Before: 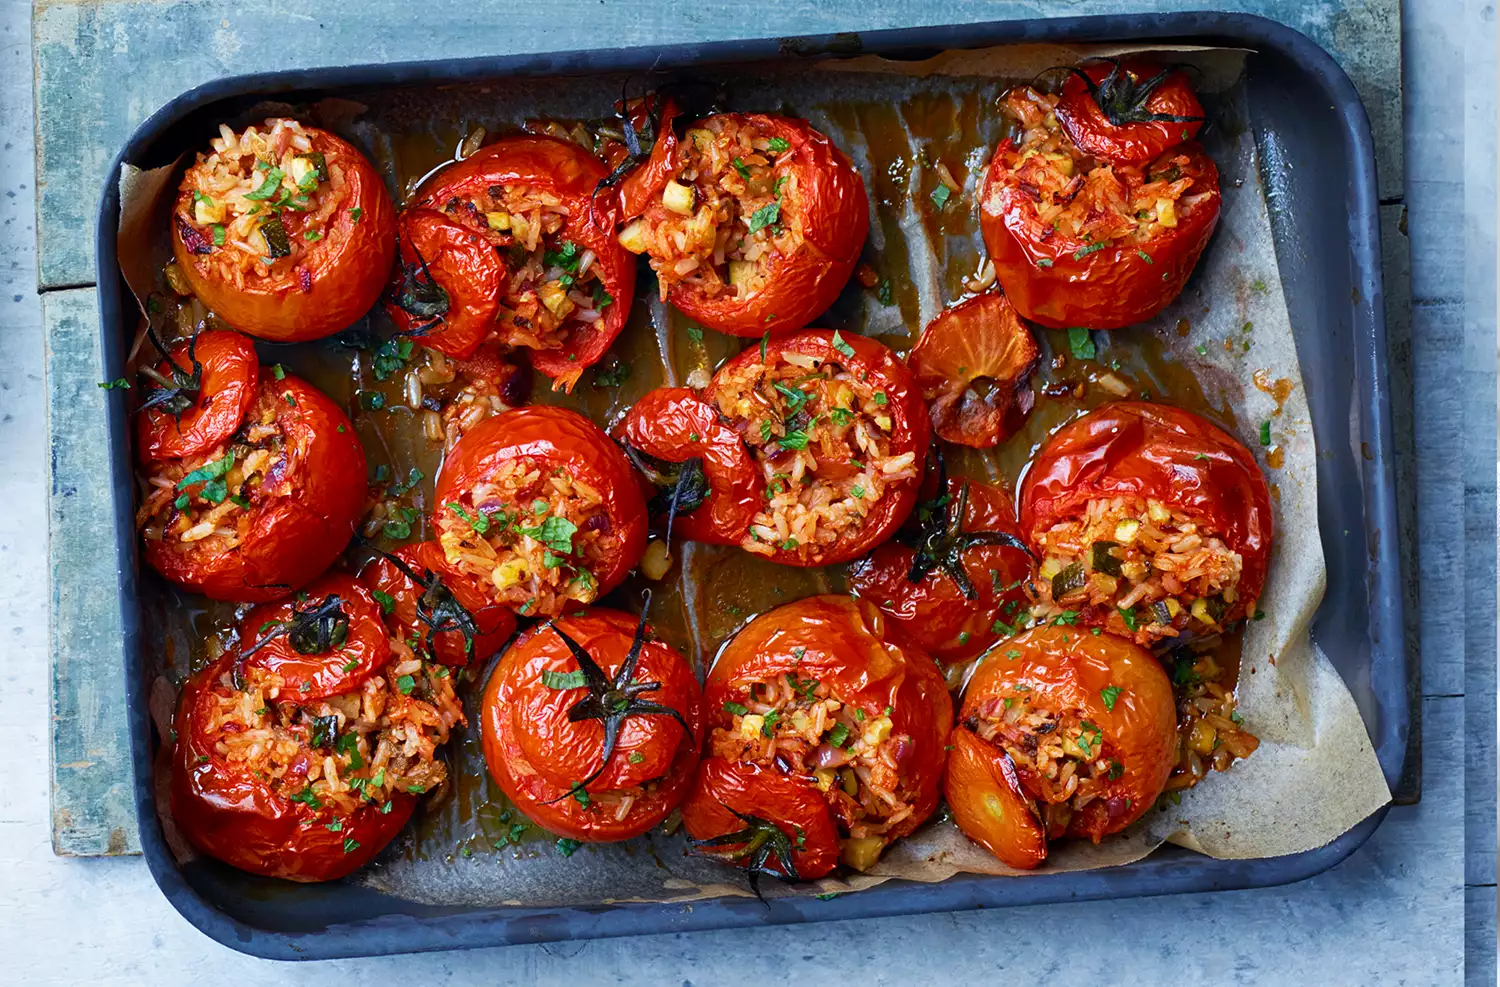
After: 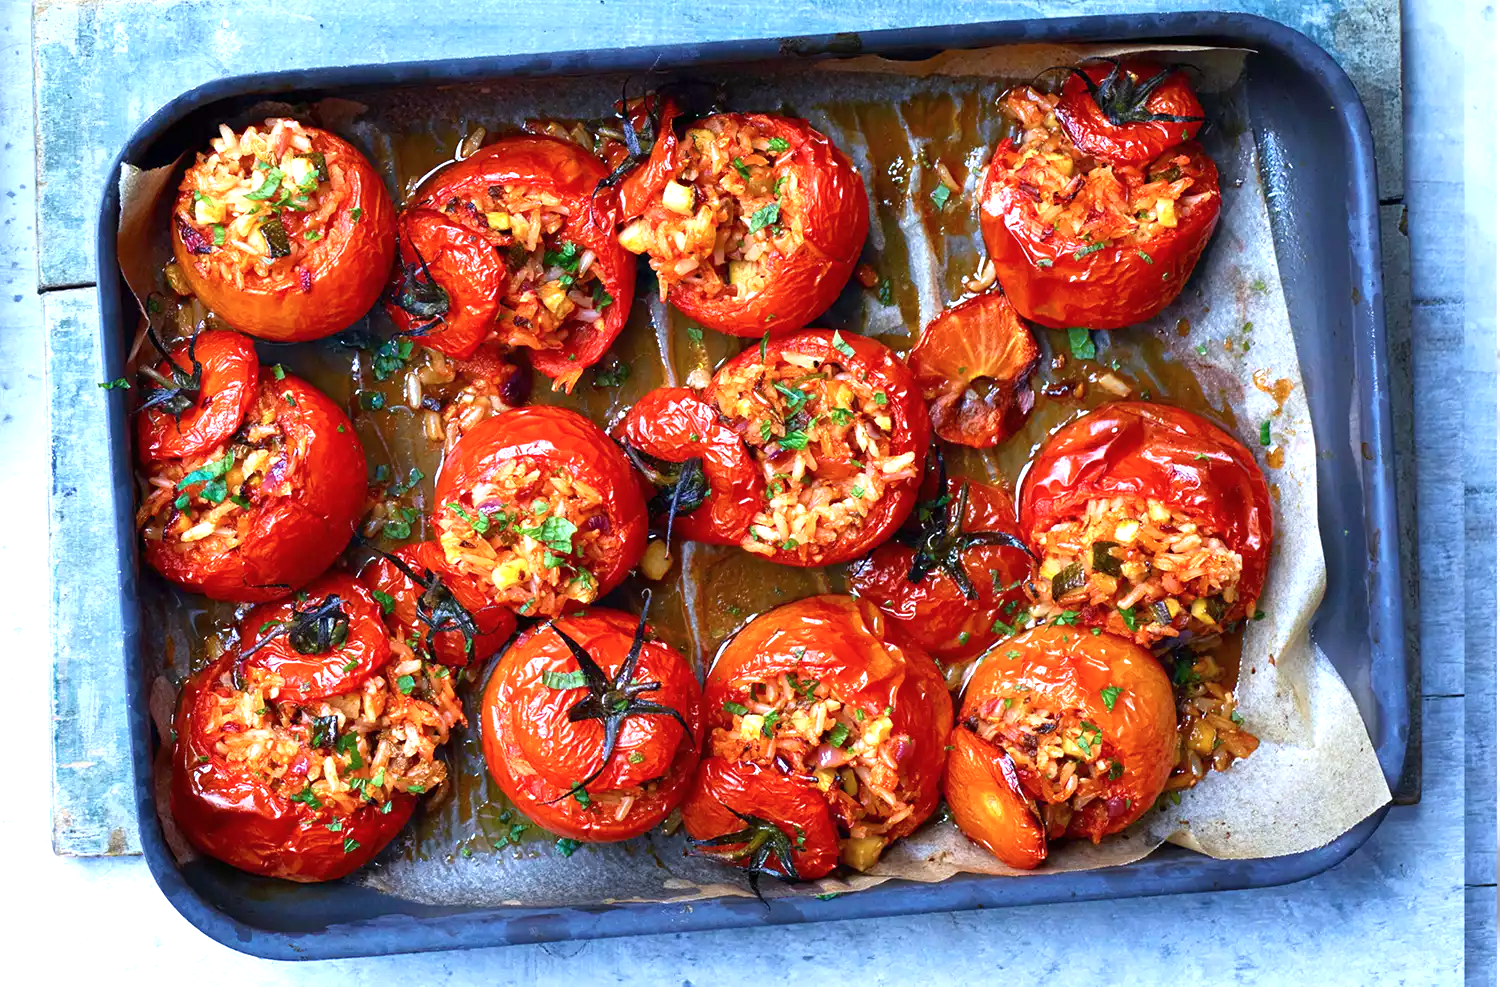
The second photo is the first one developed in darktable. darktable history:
exposure: black level correction 0, exposure 0.9 EV, compensate highlight preservation false
color calibration: illuminant as shot in camera, x 0.358, y 0.373, temperature 4628.91 K
